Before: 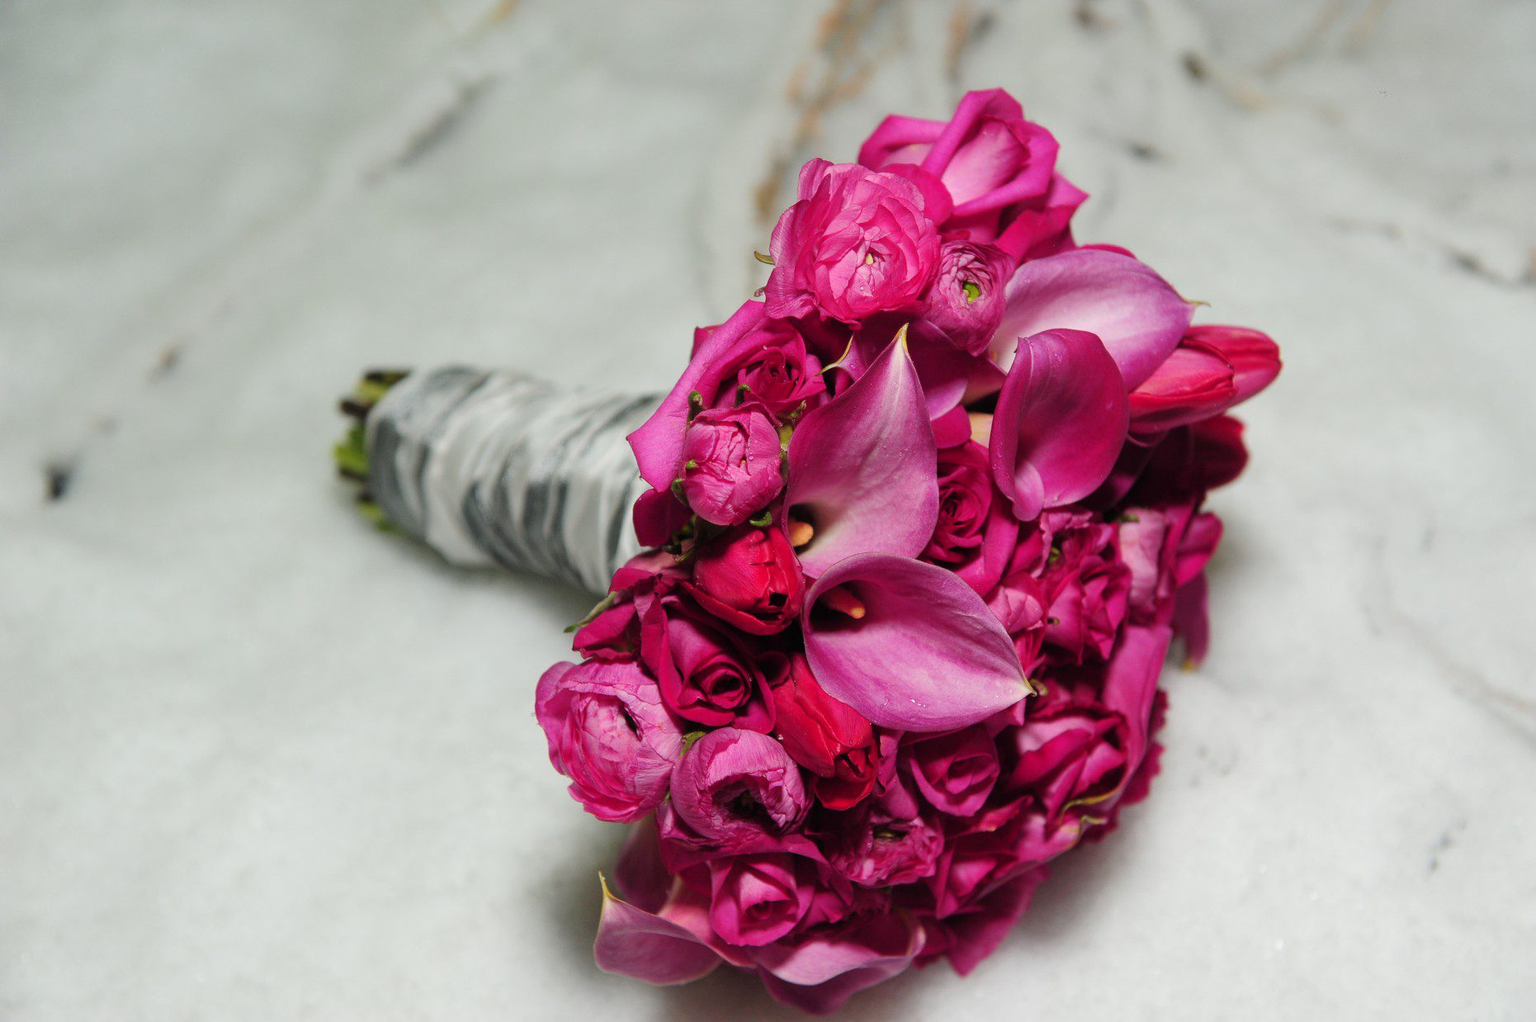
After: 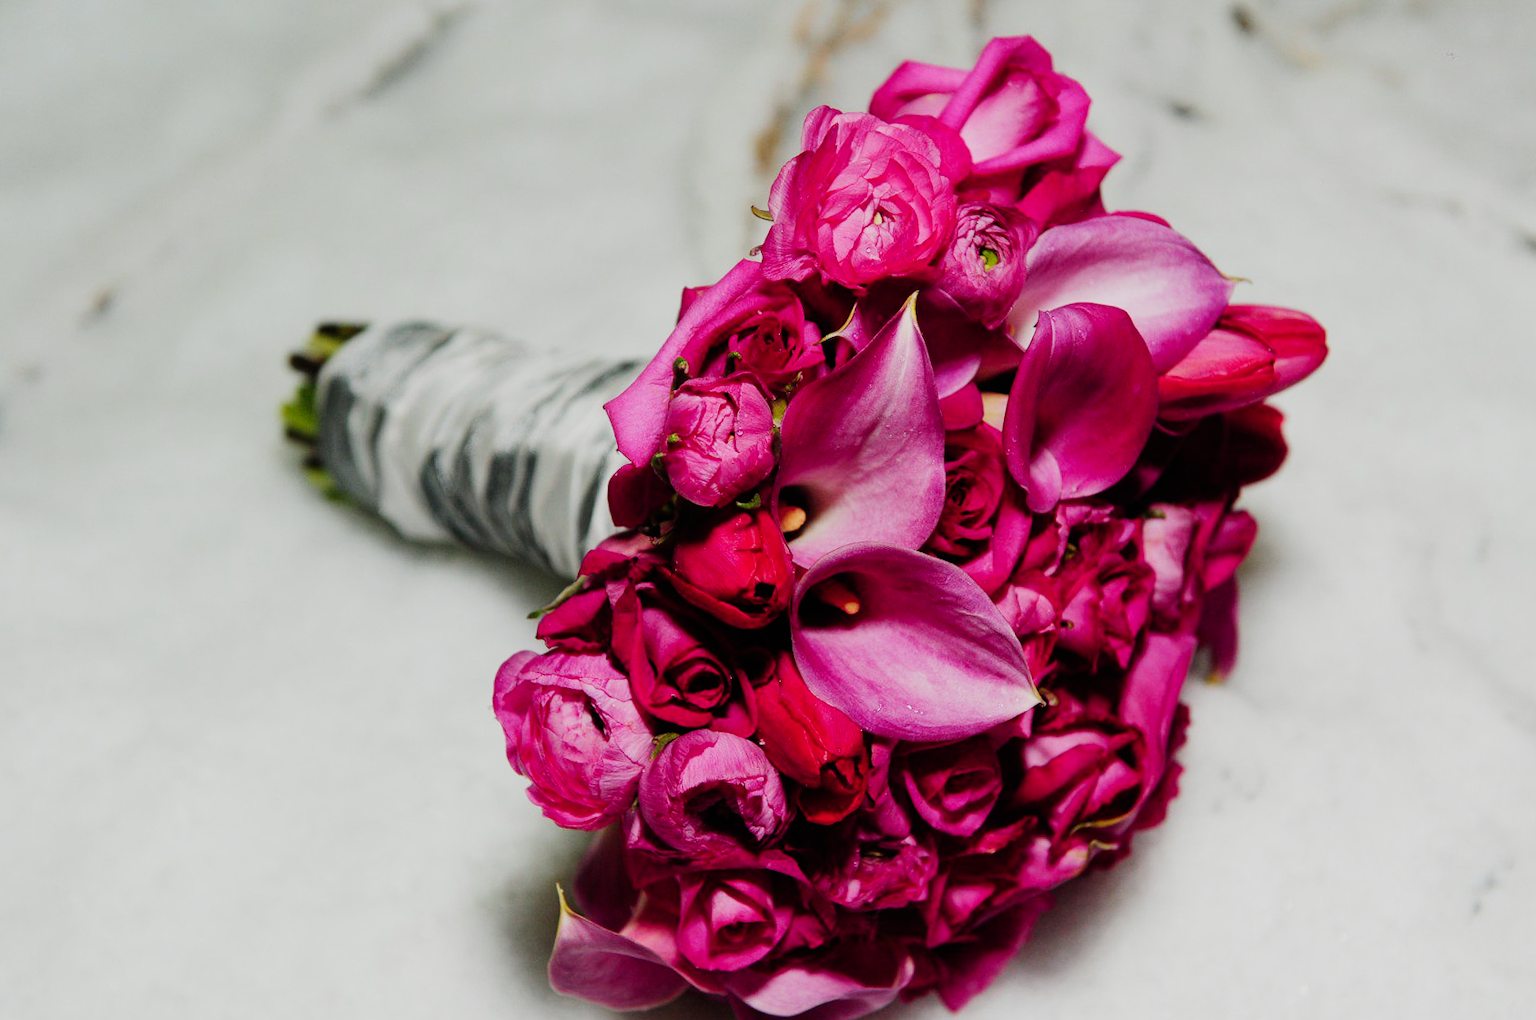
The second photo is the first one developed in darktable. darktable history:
sigmoid: contrast 1.7, skew -0.1, preserve hue 0%, red attenuation 0.1, red rotation 0.035, green attenuation 0.1, green rotation -0.017, blue attenuation 0.15, blue rotation -0.052, base primaries Rec2020
crop and rotate: angle -1.96°, left 3.097%, top 4.154%, right 1.586%, bottom 0.529%
